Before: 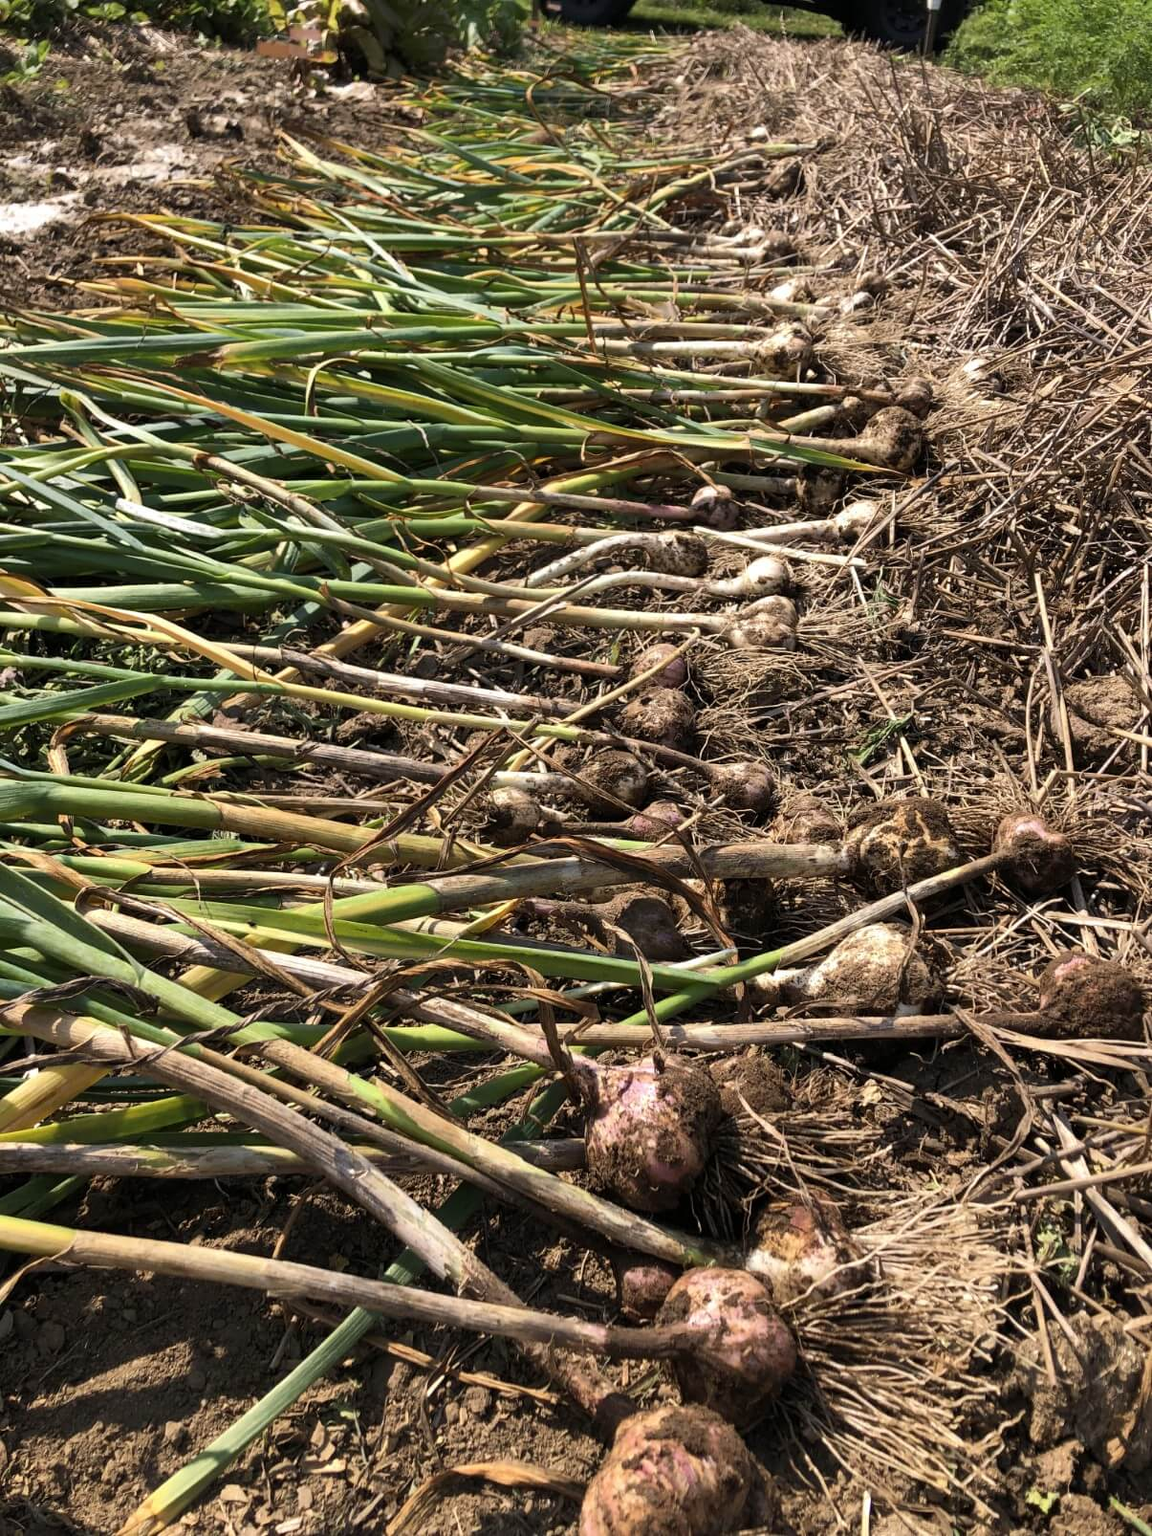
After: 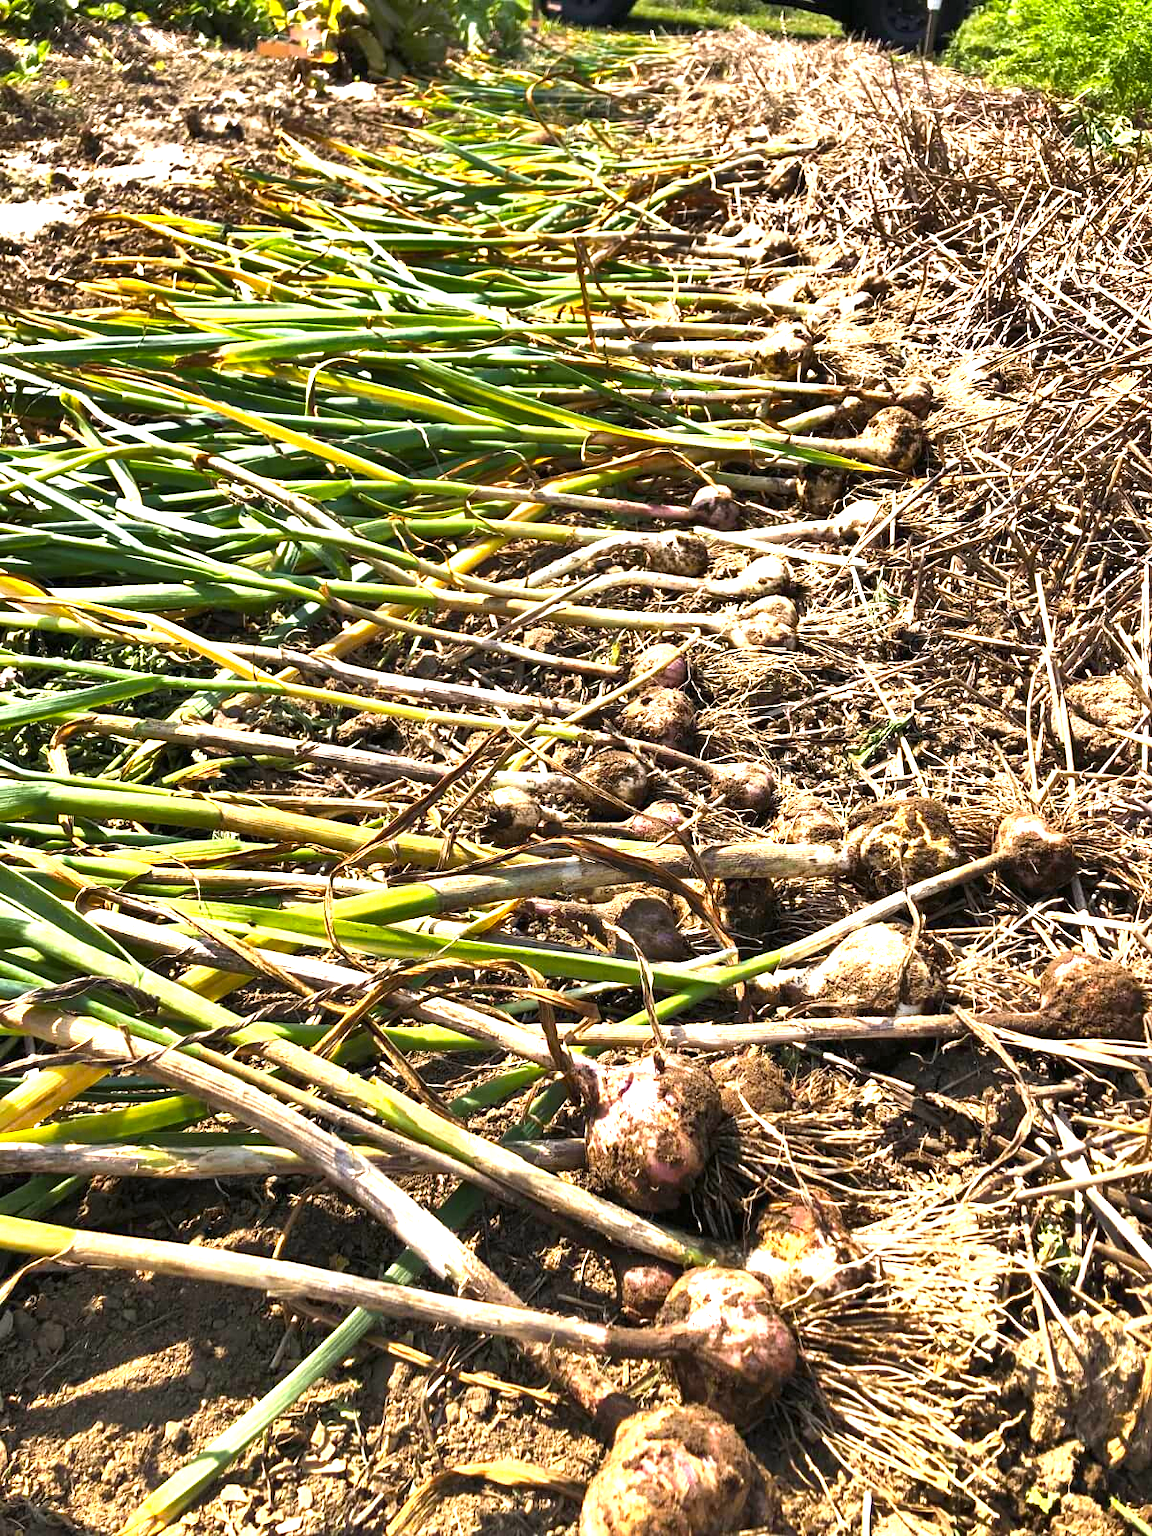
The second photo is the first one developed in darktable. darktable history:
shadows and highlights: shadows 60.72, highlights -60.45, soften with gaussian
color balance rgb: perceptual saturation grading › global saturation 29.437%, perceptual brilliance grading › highlights 10.277%, perceptual brilliance grading › mid-tones 5.117%
exposure: black level correction 0, exposure 1.288 EV, compensate exposure bias true, compensate highlight preservation false
